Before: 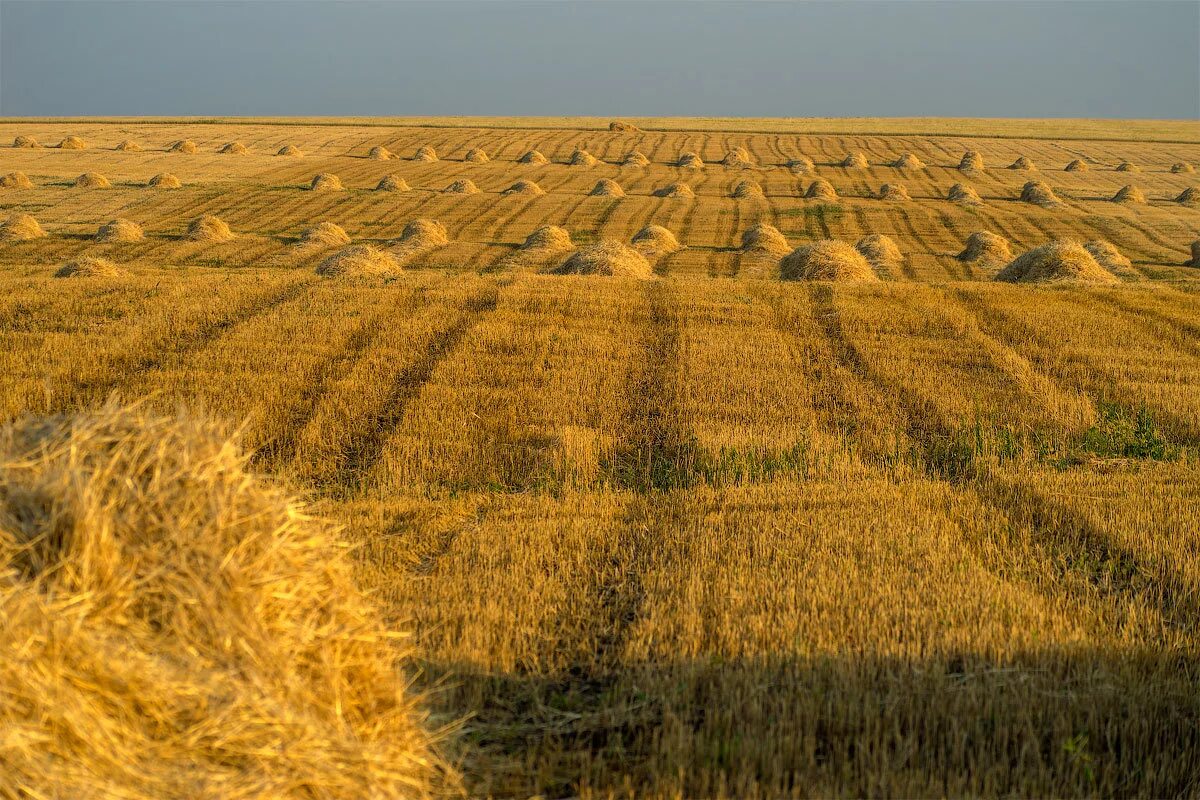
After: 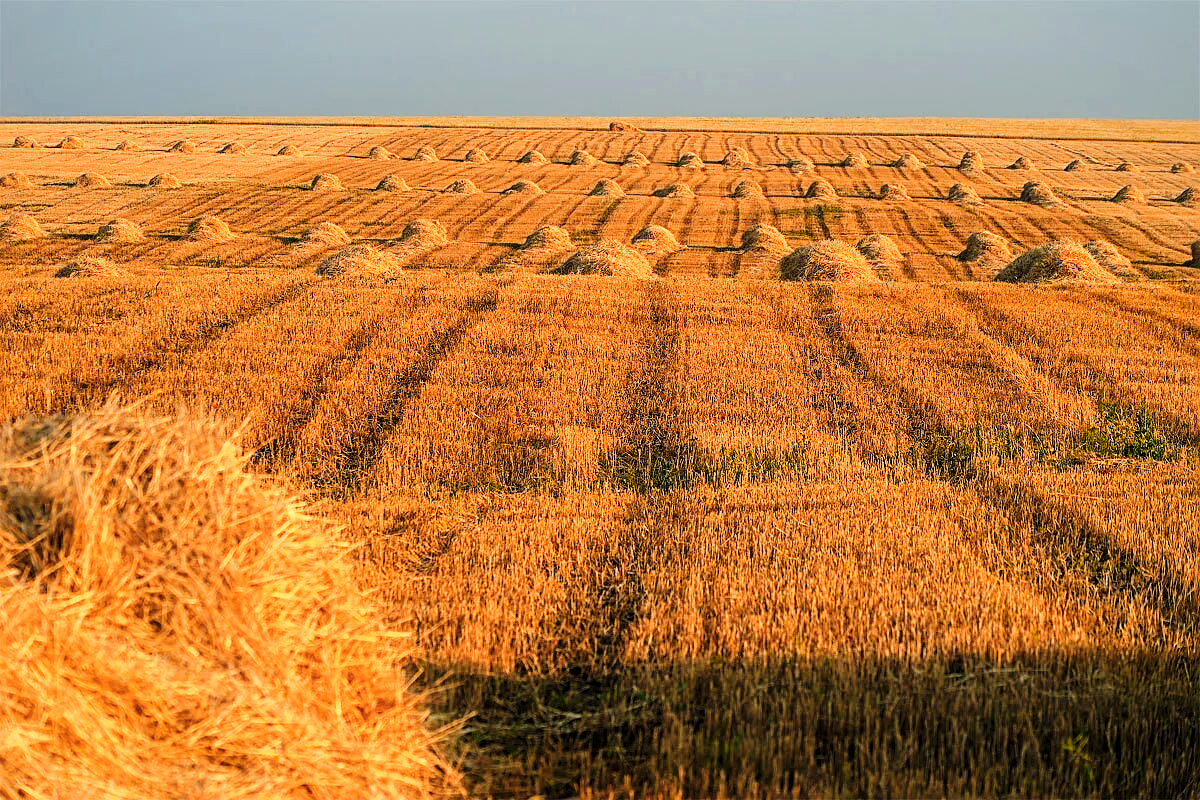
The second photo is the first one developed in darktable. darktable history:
base curve: curves: ch0 [(0, 0) (0.036, 0.025) (0.121, 0.166) (0.206, 0.329) (0.605, 0.79) (1, 1)], preserve colors none
sharpen: on, module defaults
color zones: curves: ch1 [(0, 0.469) (0.072, 0.457) (0.243, 0.494) (0.429, 0.5) (0.571, 0.5) (0.714, 0.5) (0.857, 0.5) (1, 0.469)]; ch2 [(0, 0.499) (0.143, 0.467) (0.242, 0.436) (0.429, 0.493) (0.571, 0.5) (0.714, 0.5) (0.857, 0.5) (1, 0.499)]
